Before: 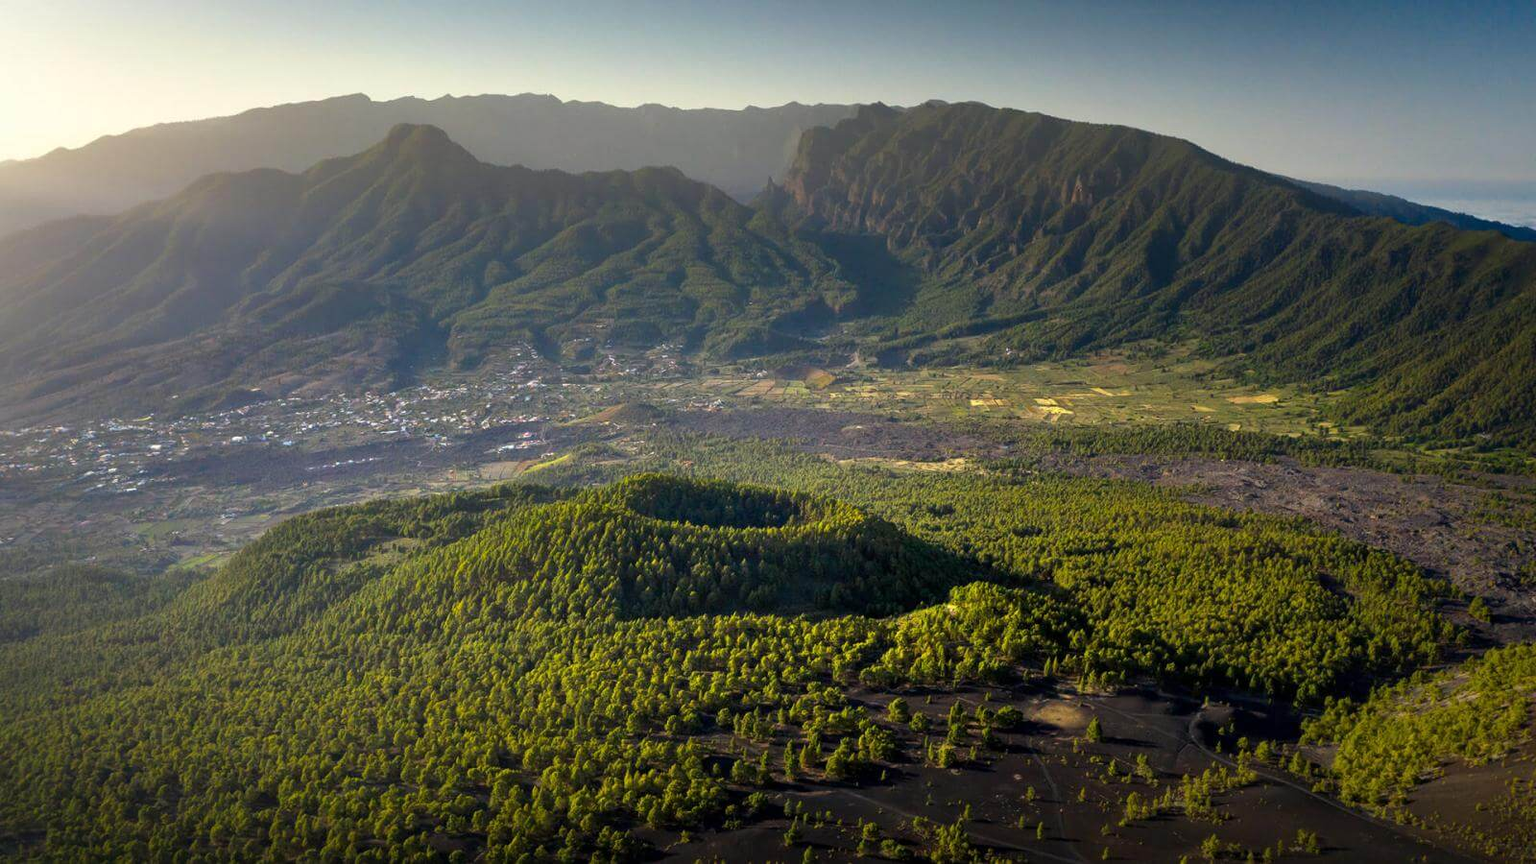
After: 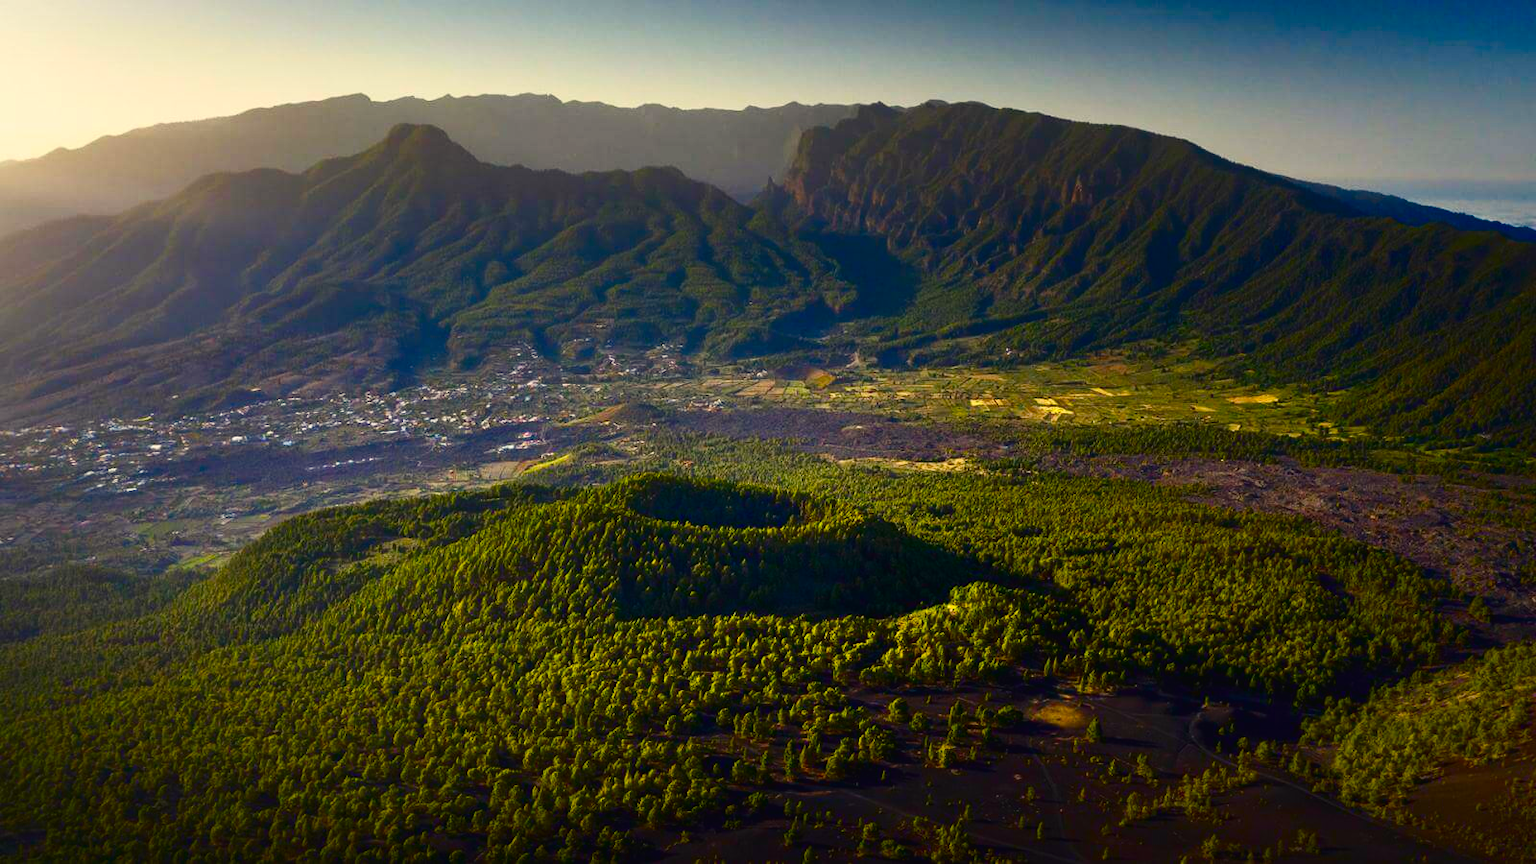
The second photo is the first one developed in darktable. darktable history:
contrast brightness saturation: contrast 0.21, brightness -0.11, saturation 0.21
color balance rgb: shadows lift › chroma 3%, shadows lift › hue 280.8°, power › hue 330°, highlights gain › chroma 3%, highlights gain › hue 75.6°, global offset › luminance 0.7%, perceptual saturation grading › global saturation 20%, perceptual saturation grading › highlights -25%, perceptual saturation grading › shadows 50%, global vibrance 20.33%
exposure: exposure -0.153 EV, compensate highlight preservation false
